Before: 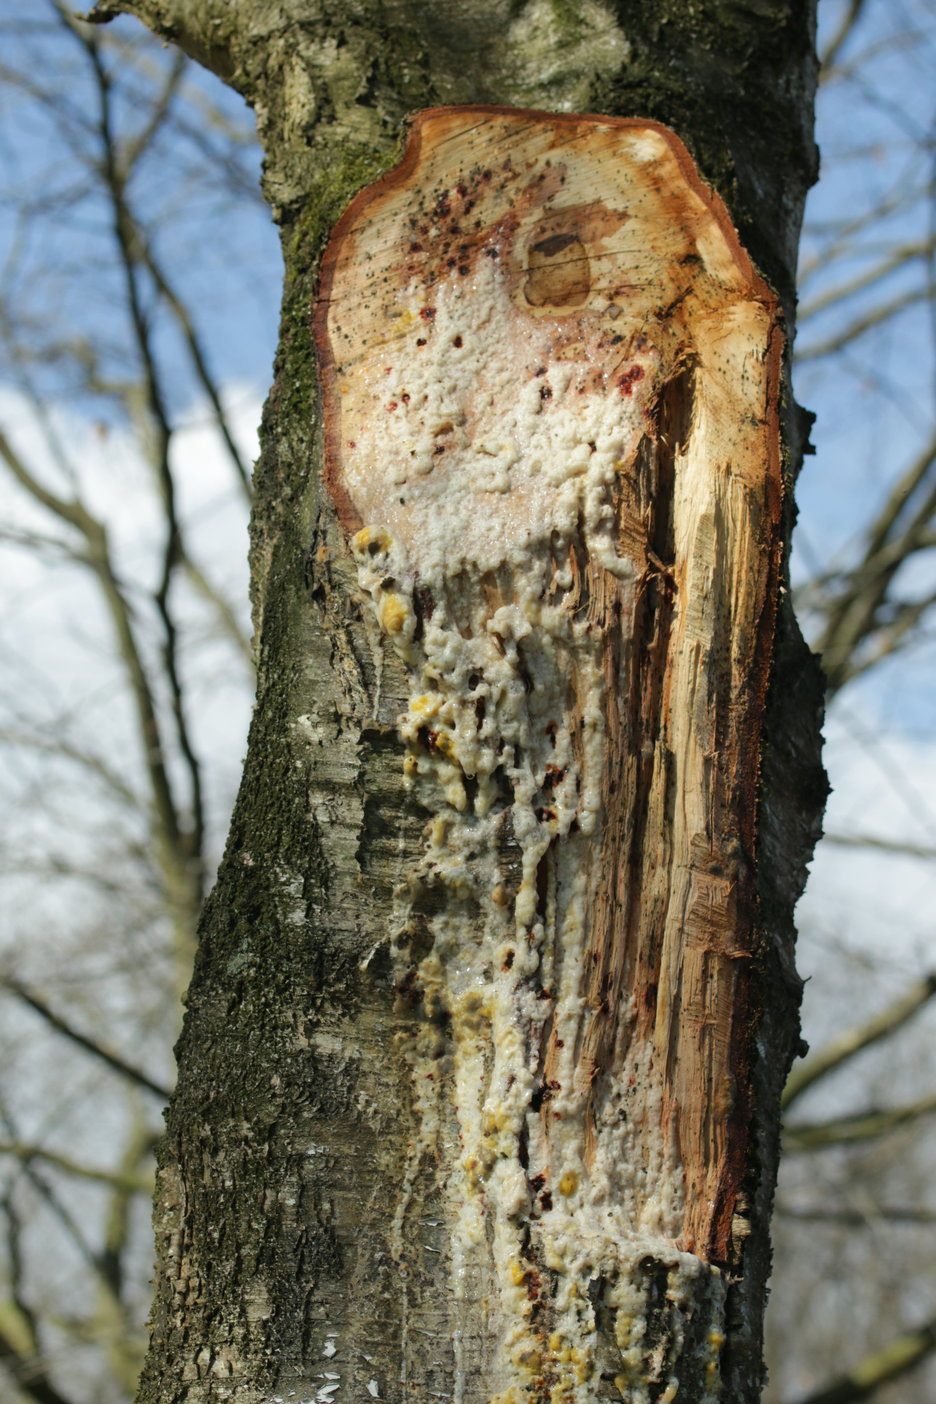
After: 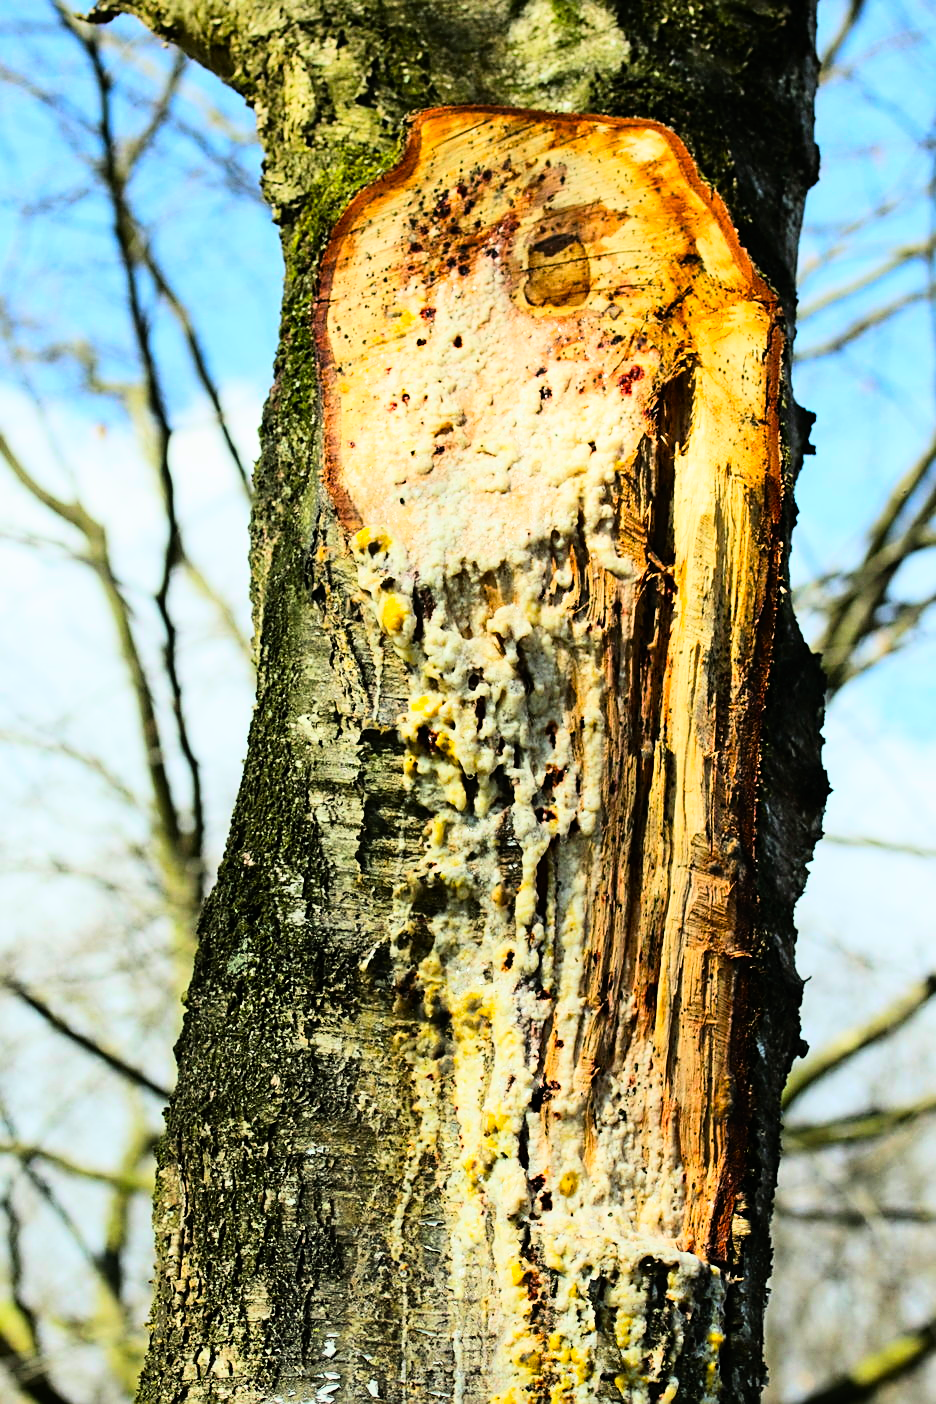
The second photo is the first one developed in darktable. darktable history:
tone equalizer: -8 EV 0.25 EV, -7 EV 0.417 EV, -6 EV 0.417 EV, -5 EV 0.25 EV, -3 EV -0.25 EV, -2 EV -0.417 EV, -1 EV -0.417 EV, +0 EV -0.25 EV, edges refinement/feathering 500, mask exposure compensation -1.57 EV, preserve details guided filter
contrast brightness saturation: contrast 0.09, saturation 0.28
color balance rgb: perceptual saturation grading › global saturation 20%, global vibrance 10%
sharpen: on, module defaults
rgb curve: curves: ch0 [(0, 0) (0.21, 0.15) (0.24, 0.21) (0.5, 0.75) (0.75, 0.96) (0.89, 0.99) (1, 1)]; ch1 [(0, 0.02) (0.21, 0.13) (0.25, 0.2) (0.5, 0.67) (0.75, 0.9) (0.89, 0.97) (1, 1)]; ch2 [(0, 0.02) (0.21, 0.13) (0.25, 0.2) (0.5, 0.67) (0.75, 0.9) (0.89, 0.97) (1, 1)], compensate middle gray true
